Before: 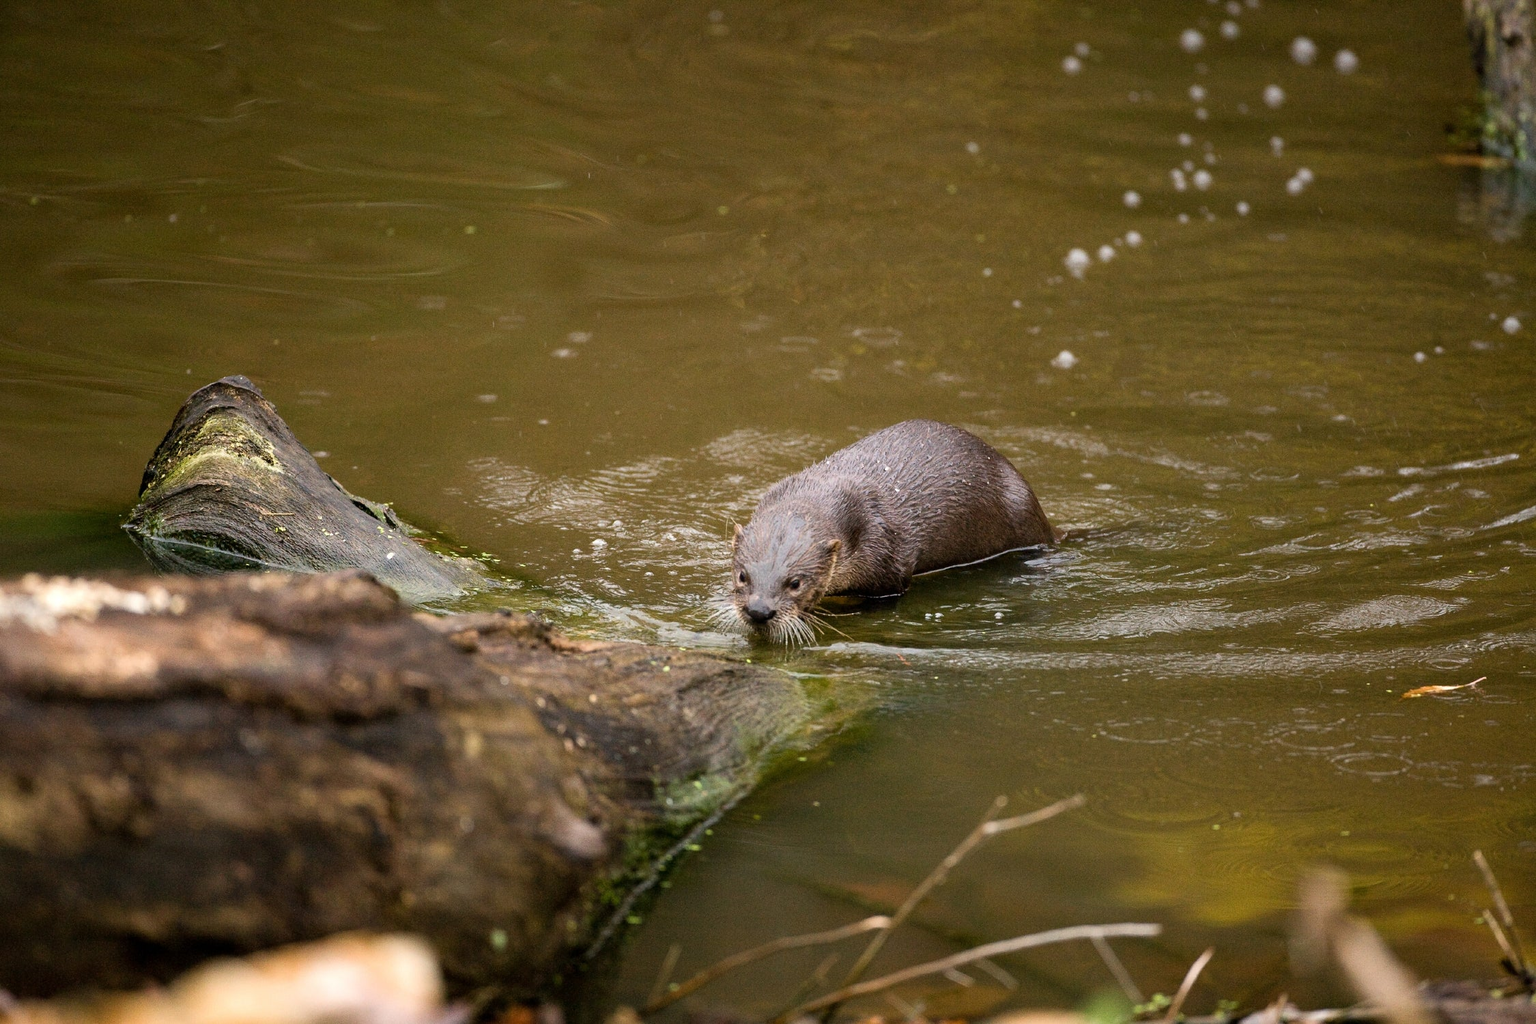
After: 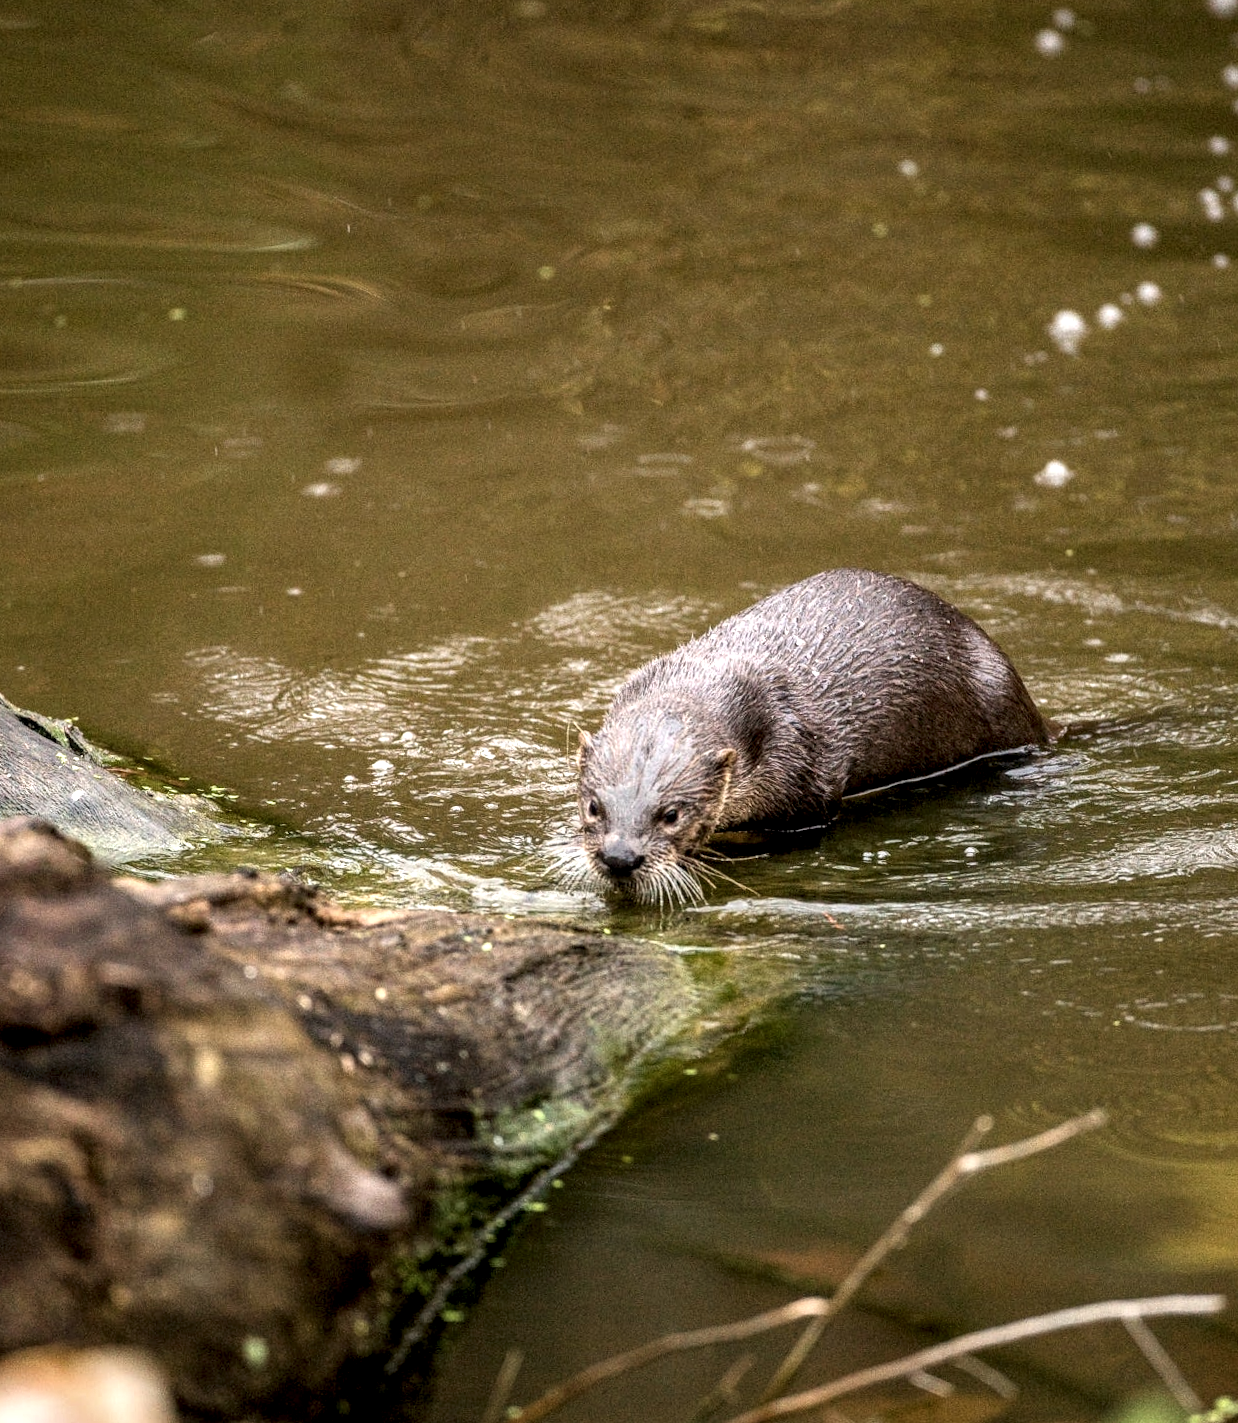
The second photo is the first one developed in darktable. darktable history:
crop: left 21.496%, right 22.254%
rotate and perspective: rotation -2°, crop left 0.022, crop right 0.978, crop top 0.049, crop bottom 0.951
local contrast: highlights 12%, shadows 38%, detail 183%, midtone range 0.471
exposure: black level correction -0.003, exposure 0.04 EV, compensate highlight preservation false
